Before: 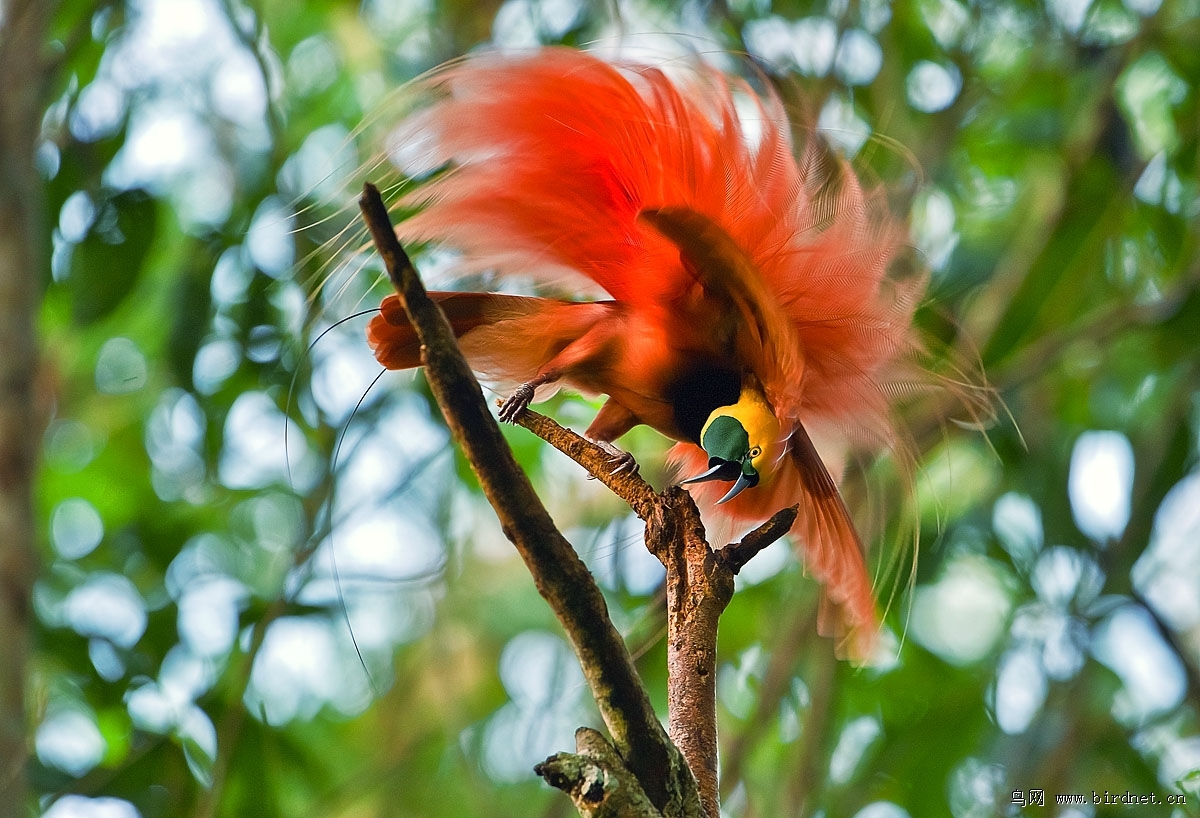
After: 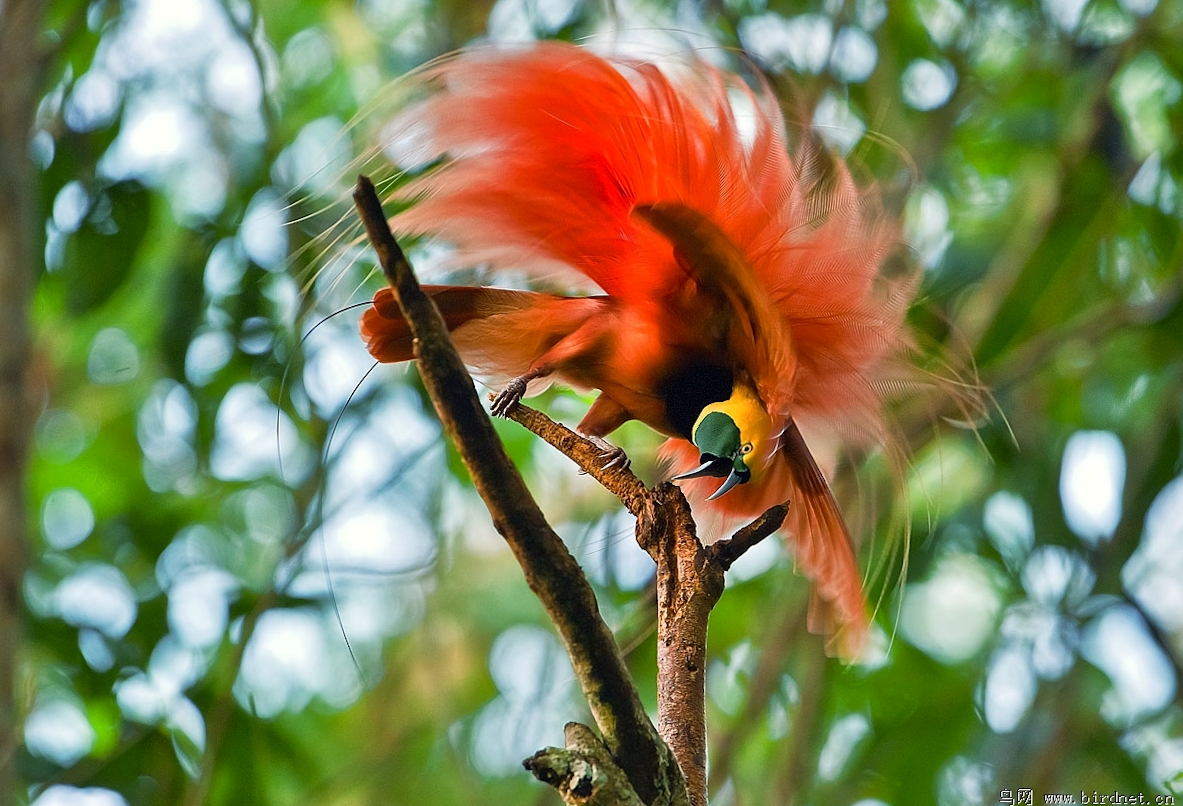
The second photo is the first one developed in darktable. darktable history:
exposure: black level correction 0.001, compensate exposure bias true, compensate highlight preservation false
tone equalizer: on, module defaults
crop and rotate: angle -0.543°
